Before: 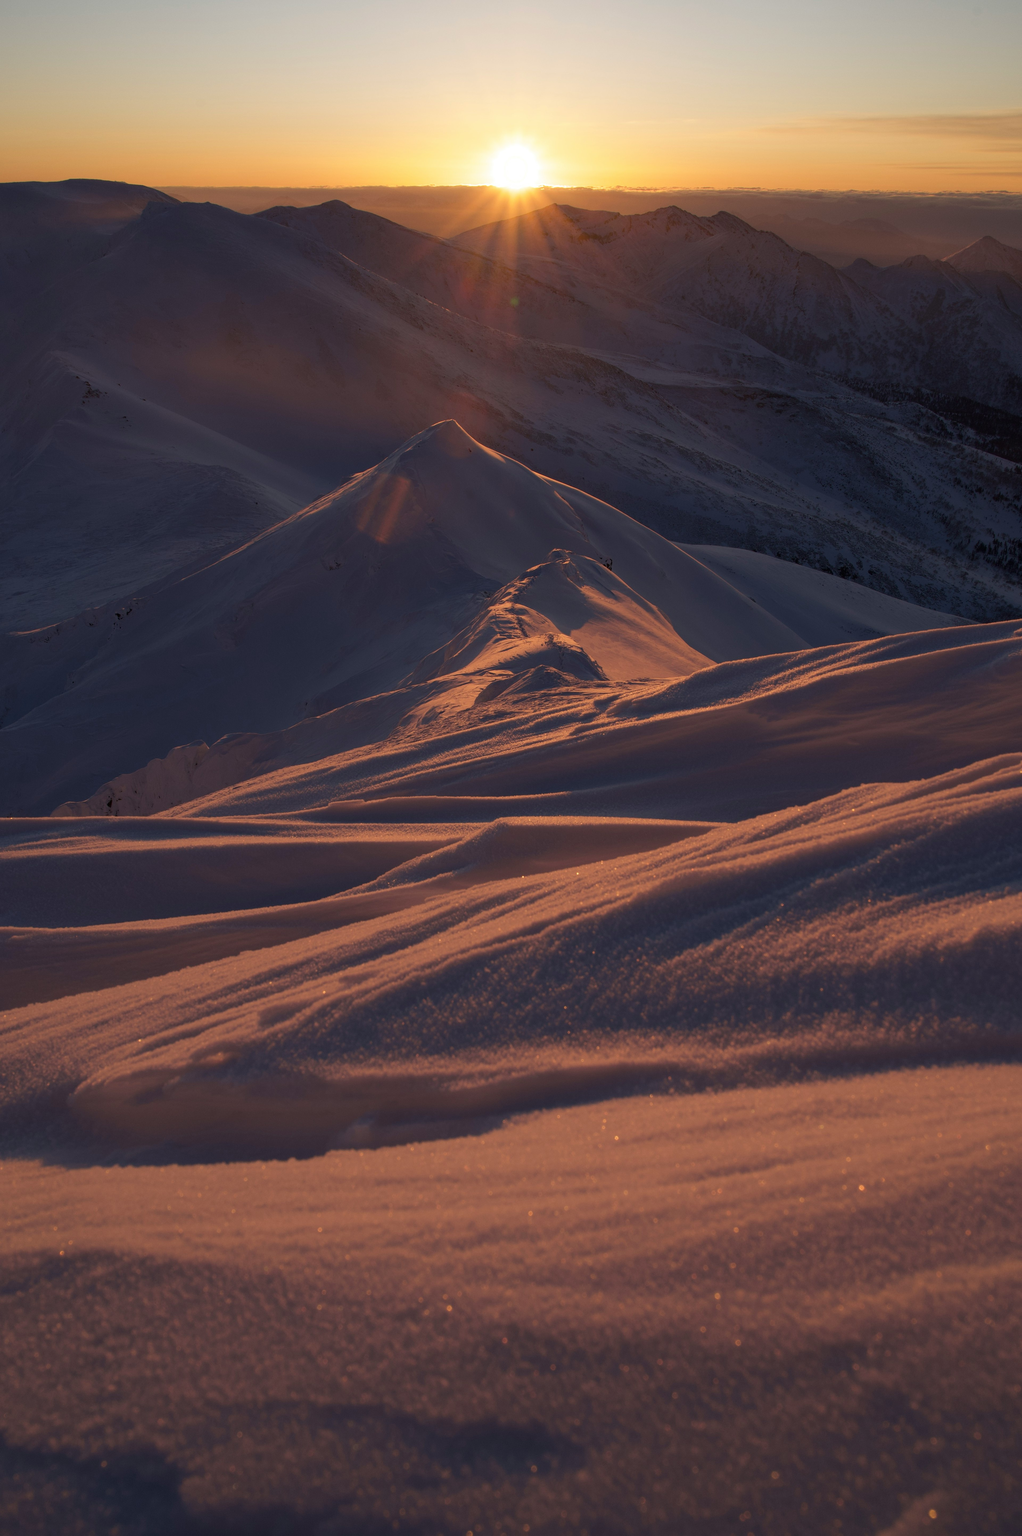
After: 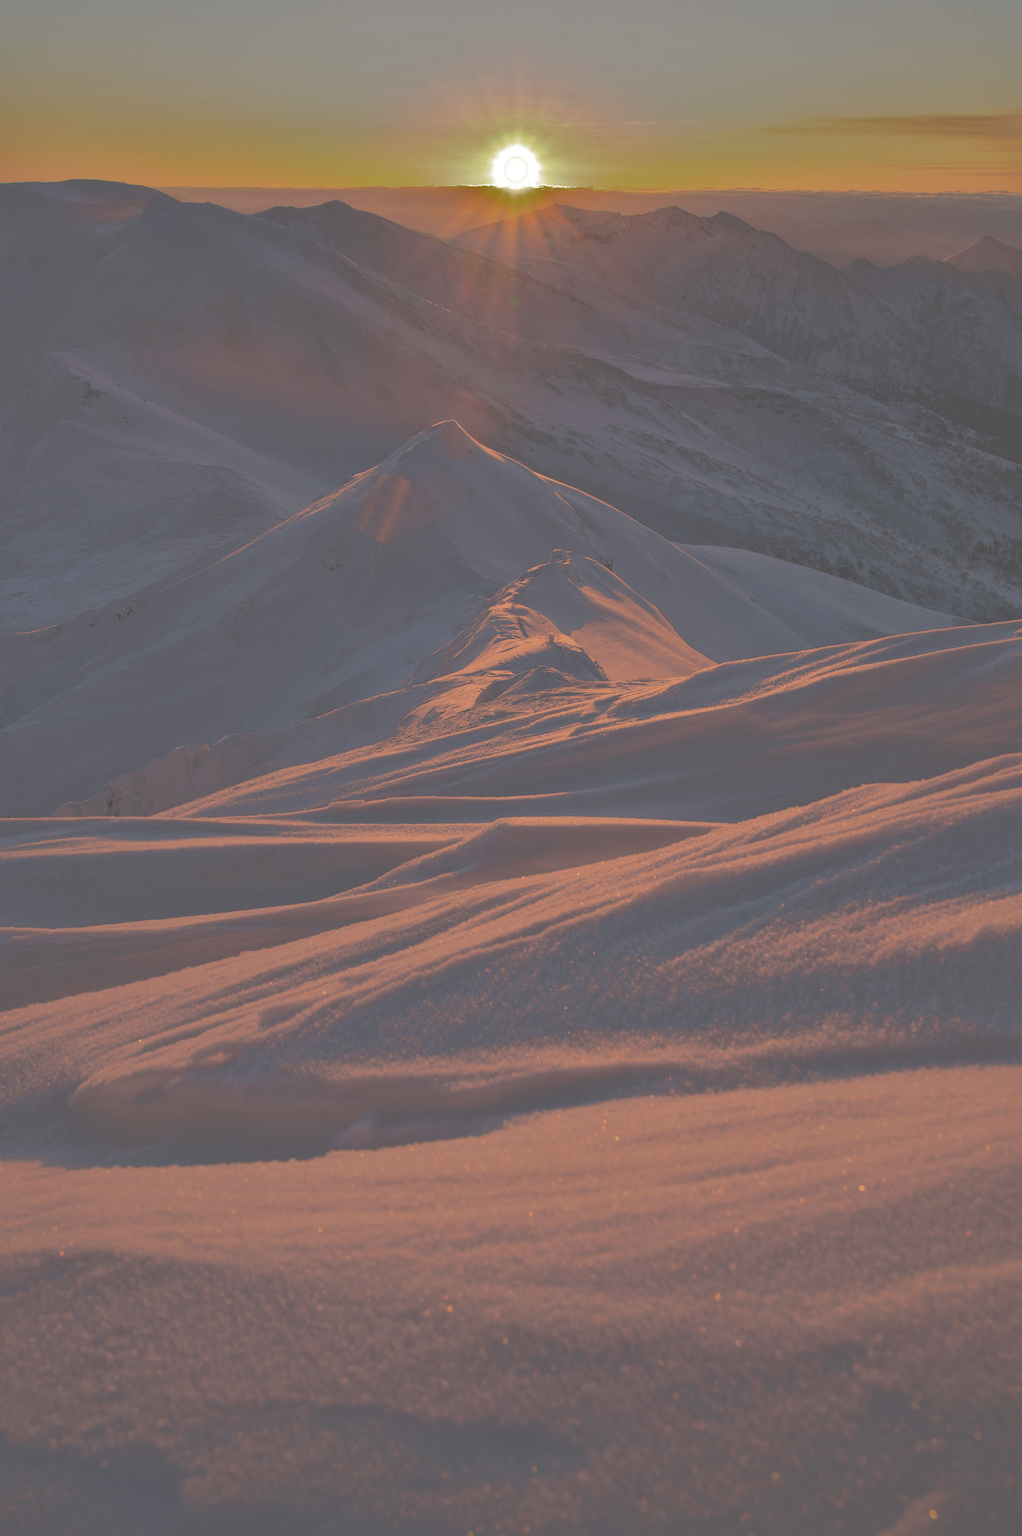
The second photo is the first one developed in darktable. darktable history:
tone curve: curves: ch0 [(0, 0) (0.003, 0.313) (0.011, 0.317) (0.025, 0.317) (0.044, 0.322) (0.069, 0.327) (0.1, 0.335) (0.136, 0.347) (0.177, 0.364) (0.224, 0.384) (0.277, 0.421) (0.335, 0.459) (0.399, 0.501) (0.468, 0.554) (0.543, 0.611) (0.623, 0.679) (0.709, 0.751) (0.801, 0.804) (0.898, 0.844) (1, 1)], preserve colors none
shadows and highlights: shadows 38.43, highlights -74.54
color zones: curves: ch0 [(0.203, 0.433) (0.607, 0.517) (0.697, 0.696) (0.705, 0.897)]
white balance: emerald 1
